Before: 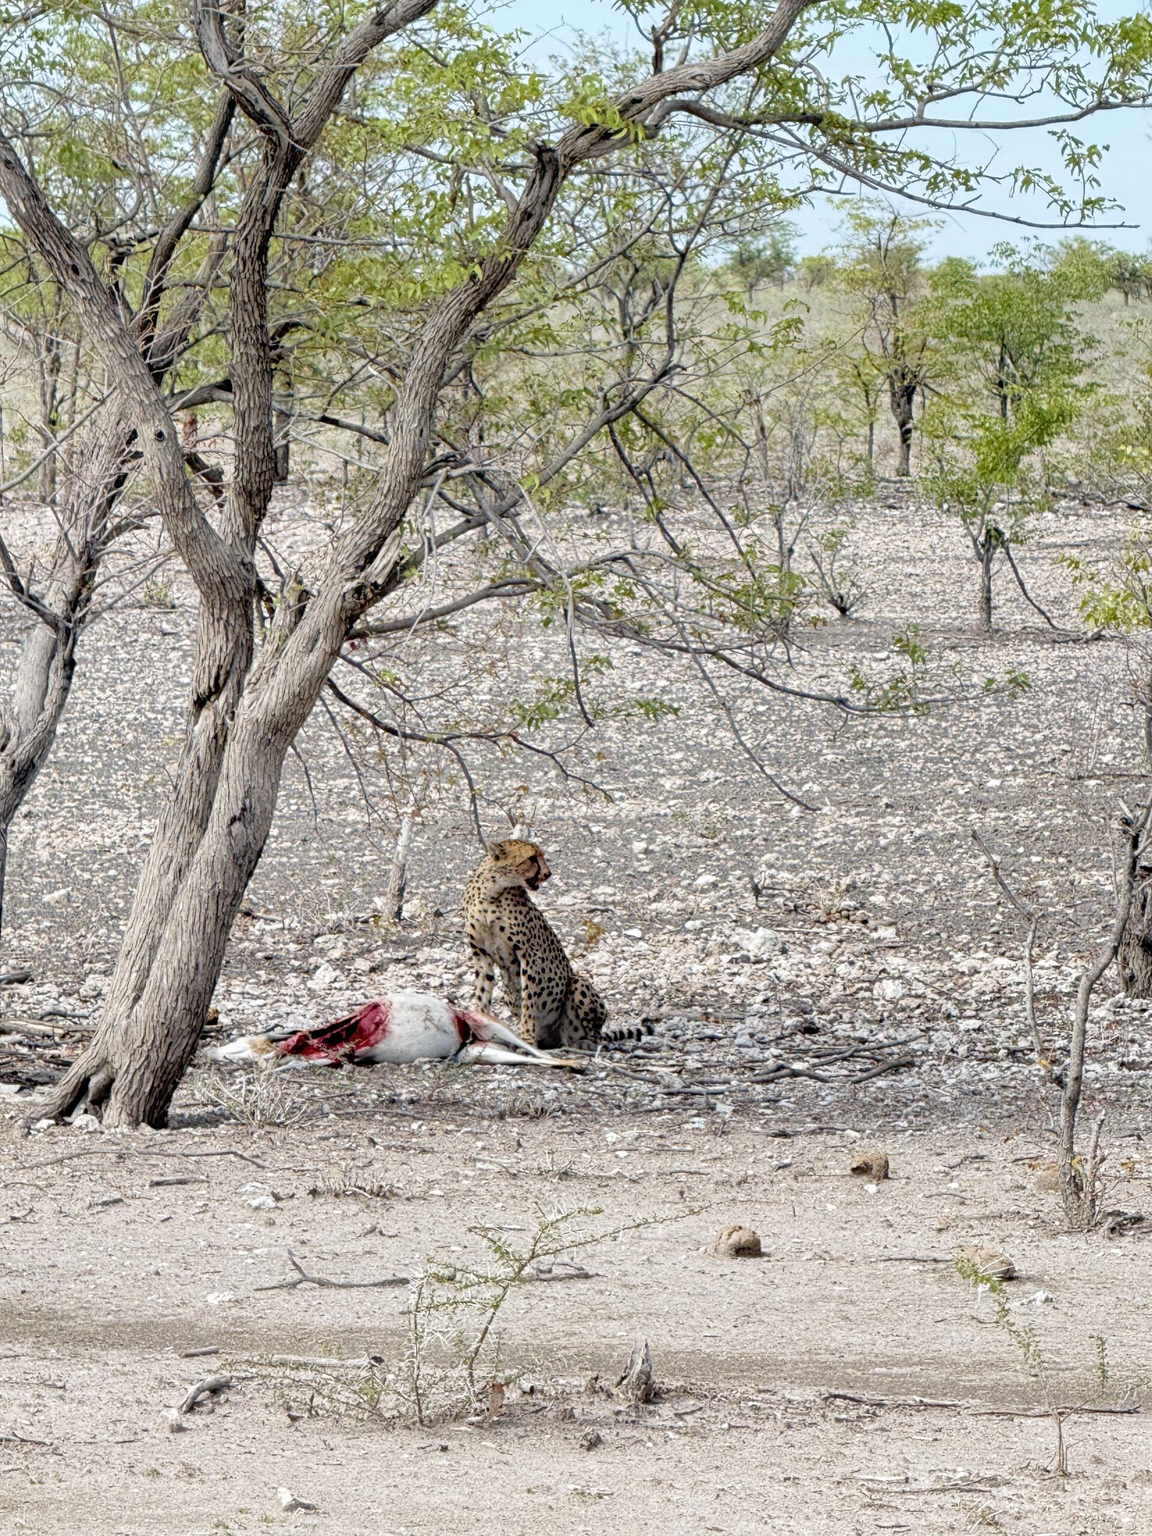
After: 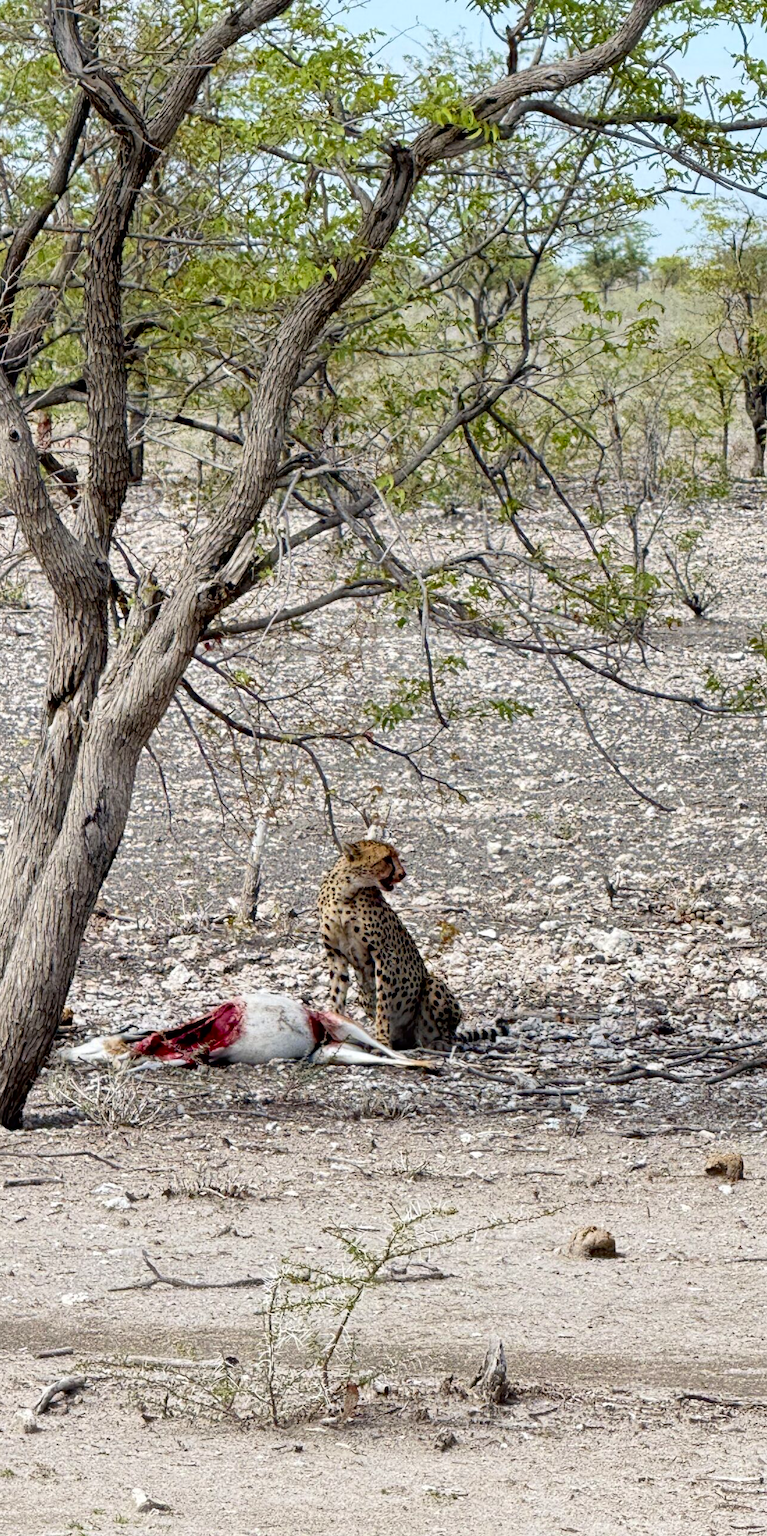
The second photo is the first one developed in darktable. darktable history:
color balance: mode lift, gamma, gain (sRGB)
contrast brightness saturation: contrast 0.12, brightness -0.12, saturation 0.2
crop and rotate: left 12.673%, right 20.66%
